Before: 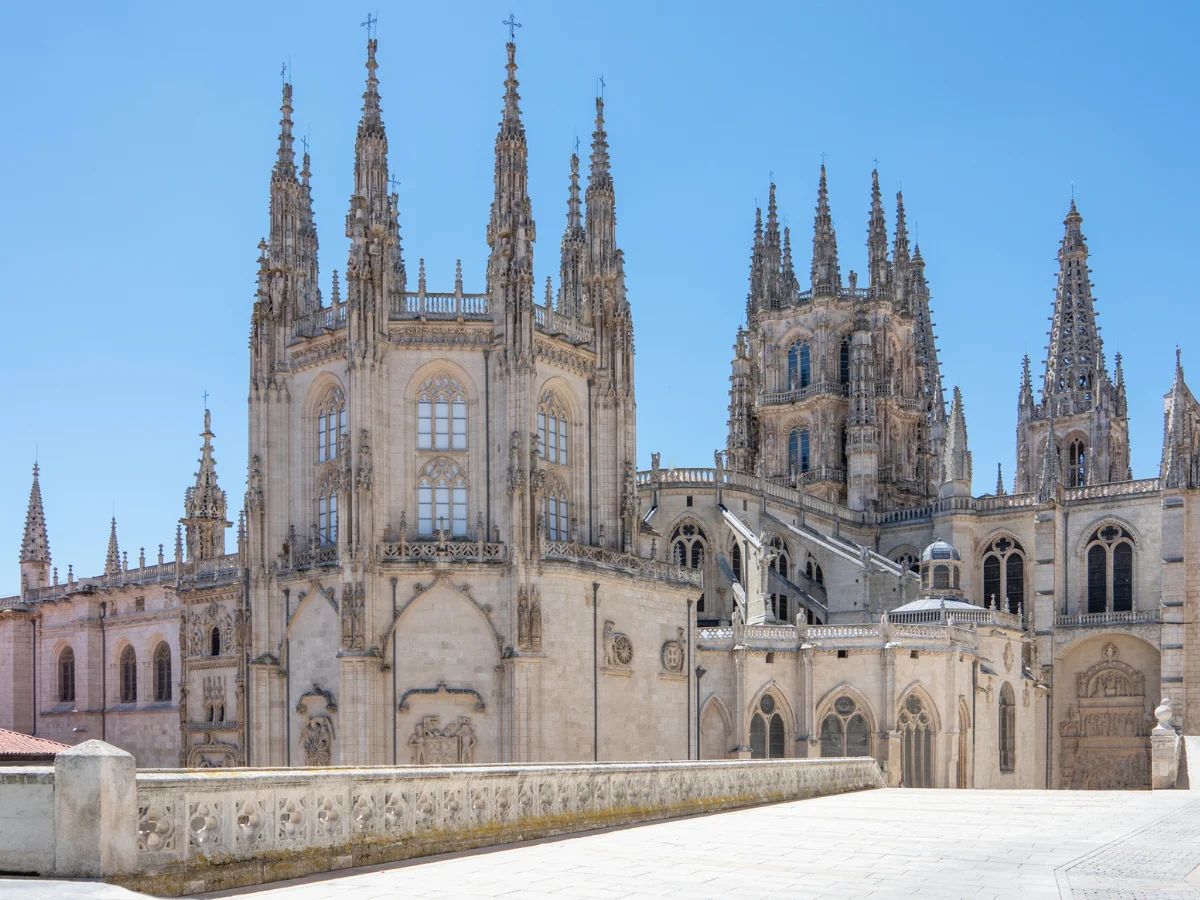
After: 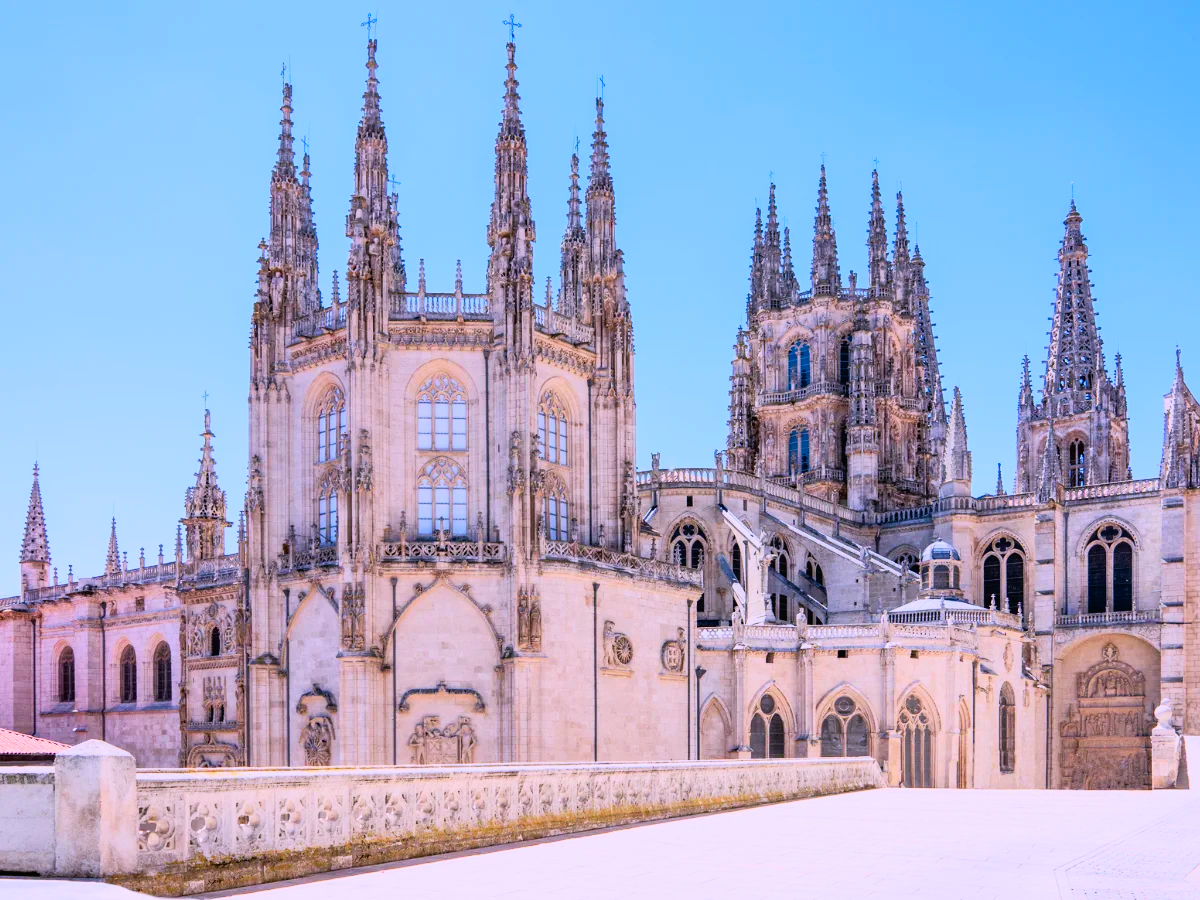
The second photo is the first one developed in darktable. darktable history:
tone curve: curves: ch0 [(0, 0.013) (0.074, 0.044) (0.251, 0.234) (0.472, 0.511) (0.63, 0.752) (0.746, 0.866) (0.899, 0.956) (1, 1)]; ch1 [(0, 0) (0.08, 0.08) (0.347, 0.394) (0.455, 0.441) (0.5, 0.5) (0.517, 0.53) (0.563, 0.611) (0.617, 0.682) (0.756, 0.788) (0.92, 0.92) (1, 1)]; ch2 [(0, 0) (0.096, 0.056) (0.304, 0.204) (0.5, 0.5) (0.539, 0.575) (0.597, 0.644) (0.92, 0.92) (1, 1)], color space Lab, independent channels, preserve colors none
white balance: red 1.066, blue 1.119
filmic rgb: black relative exposure -7.65 EV, white relative exposure 4.56 EV, hardness 3.61, contrast 1.05
